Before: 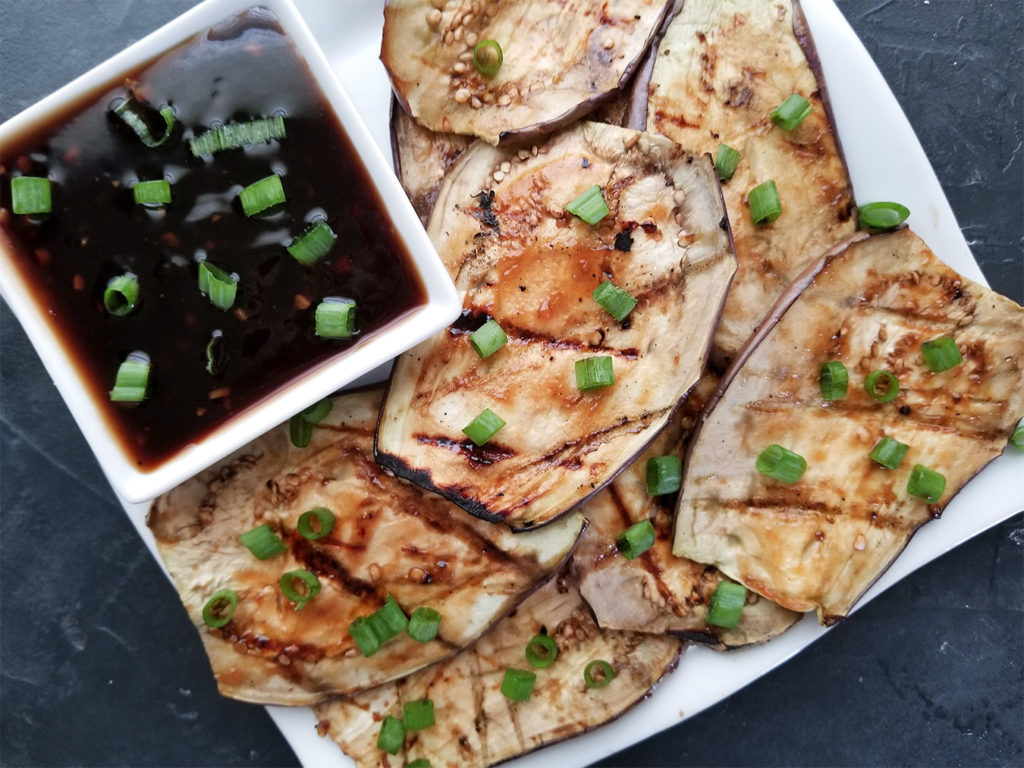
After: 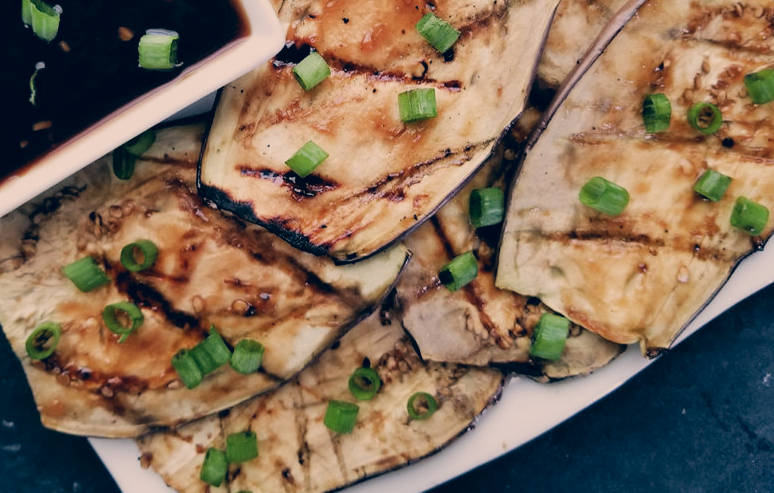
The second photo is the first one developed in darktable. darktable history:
color correction: highlights a* 10.33, highlights b* 14.34, shadows a* -10.12, shadows b* -15.02
filmic rgb: black relative exposure -7.65 EV, white relative exposure 4.56 EV, hardness 3.61, contrast 1.057, add noise in highlights 0.002, color science v3 (2019), use custom middle-gray values true, contrast in highlights soft
crop and rotate: left 17.298%, top 34.898%, right 7.098%, bottom 0.858%
contrast equalizer: y [[0.439, 0.44, 0.442, 0.457, 0.493, 0.498], [0.5 ×6], [0.5 ×6], [0 ×6], [0 ×6]], mix -0.297
